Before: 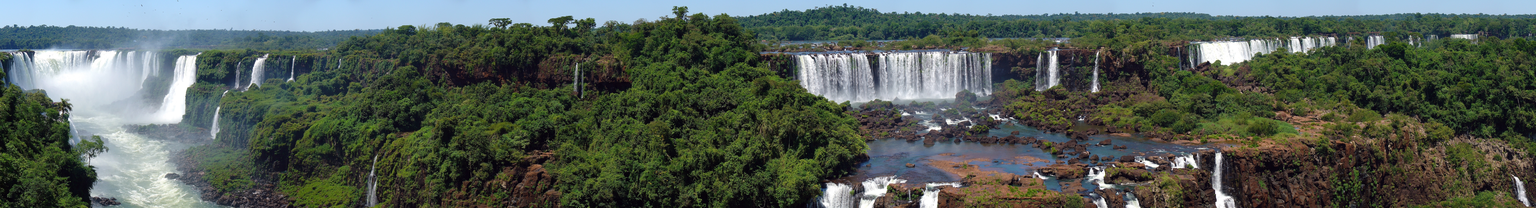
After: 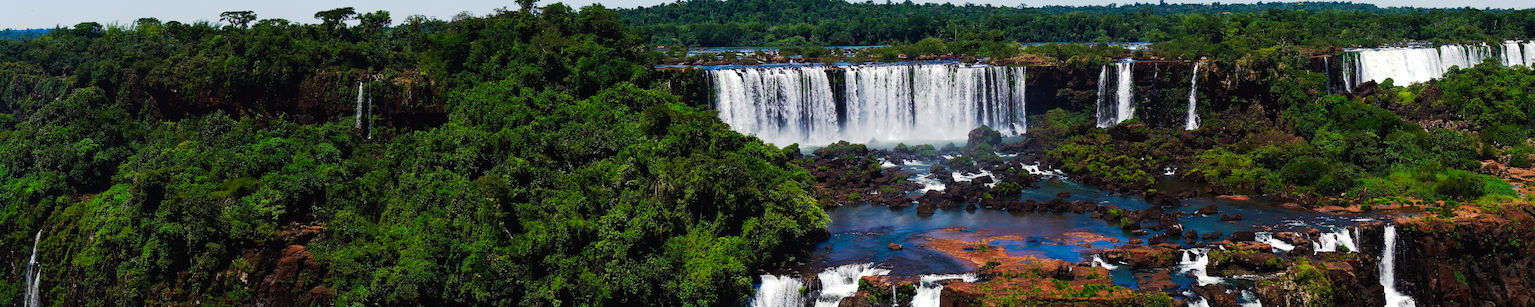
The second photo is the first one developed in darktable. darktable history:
crop and rotate: left 22.918%, top 5.629%, right 14.711%, bottom 2.247%
tone curve: curves: ch0 [(0, 0) (0.003, 0.011) (0.011, 0.014) (0.025, 0.018) (0.044, 0.023) (0.069, 0.028) (0.1, 0.031) (0.136, 0.039) (0.177, 0.056) (0.224, 0.081) (0.277, 0.129) (0.335, 0.188) (0.399, 0.256) (0.468, 0.367) (0.543, 0.514) (0.623, 0.684) (0.709, 0.785) (0.801, 0.846) (0.898, 0.884) (1, 1)], preserve colors none
